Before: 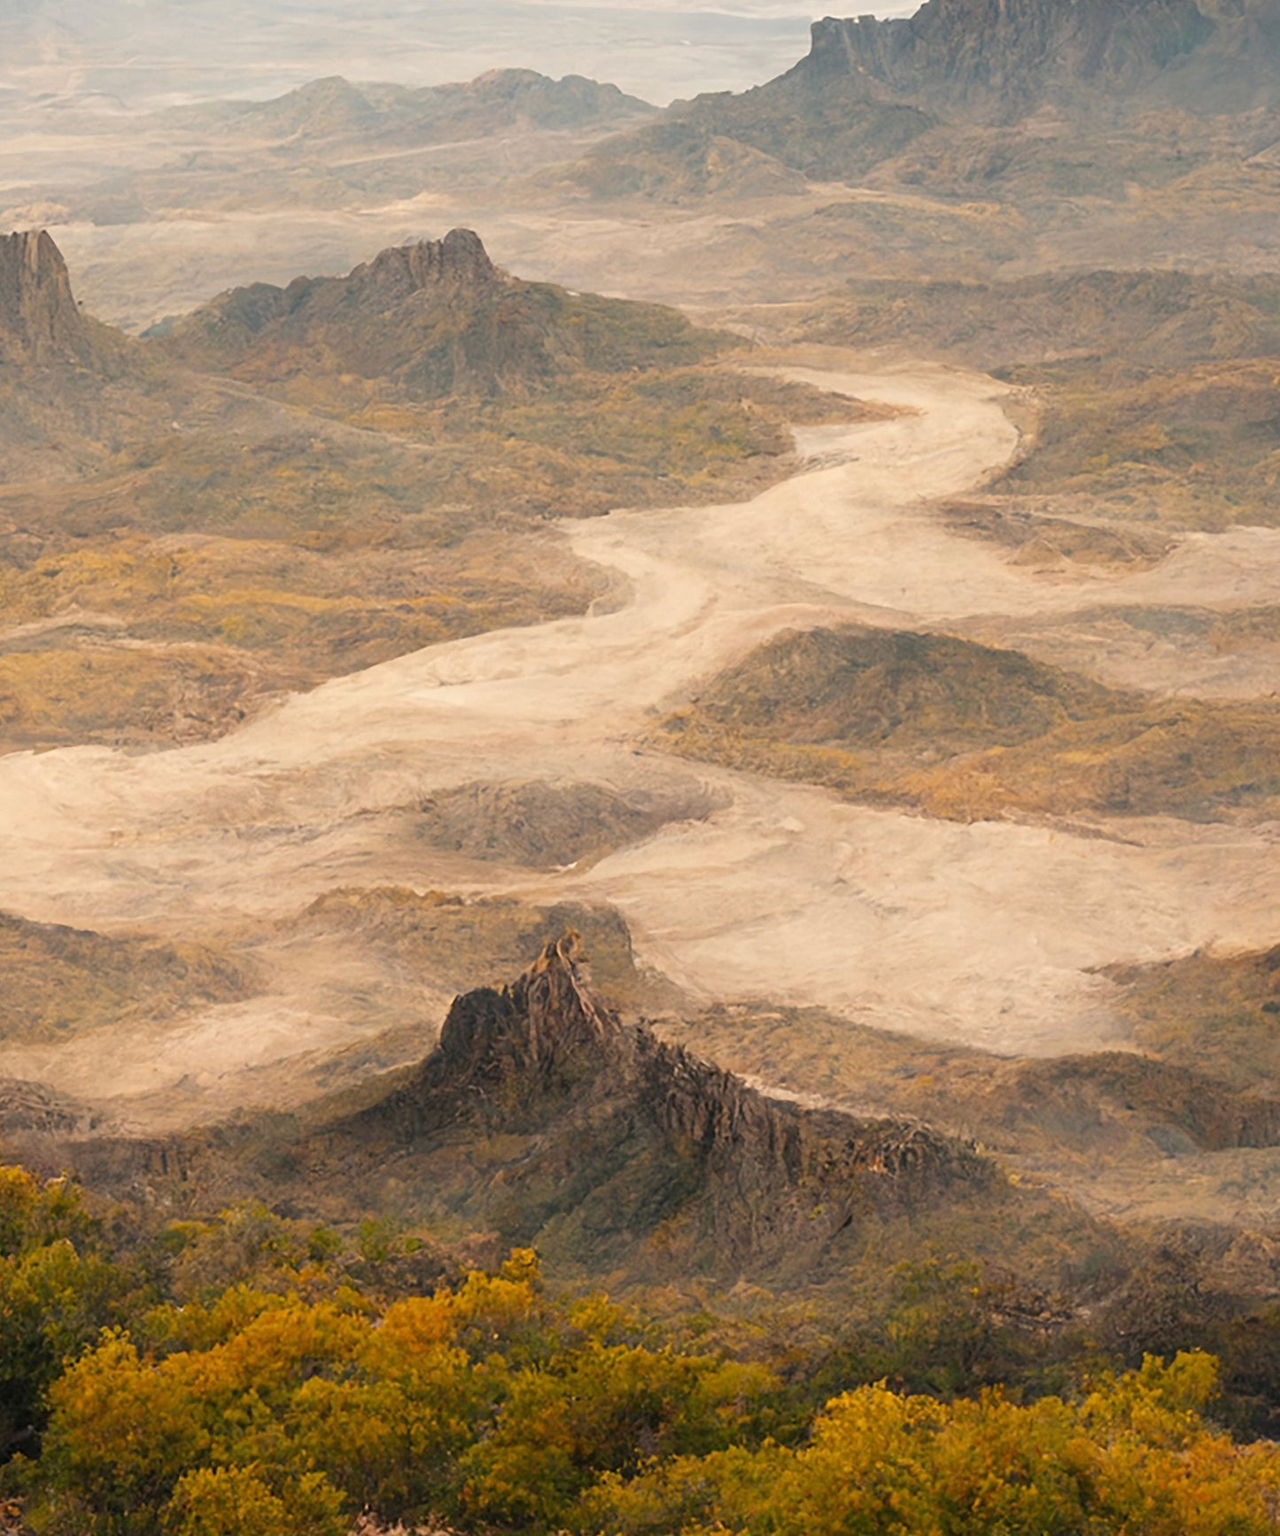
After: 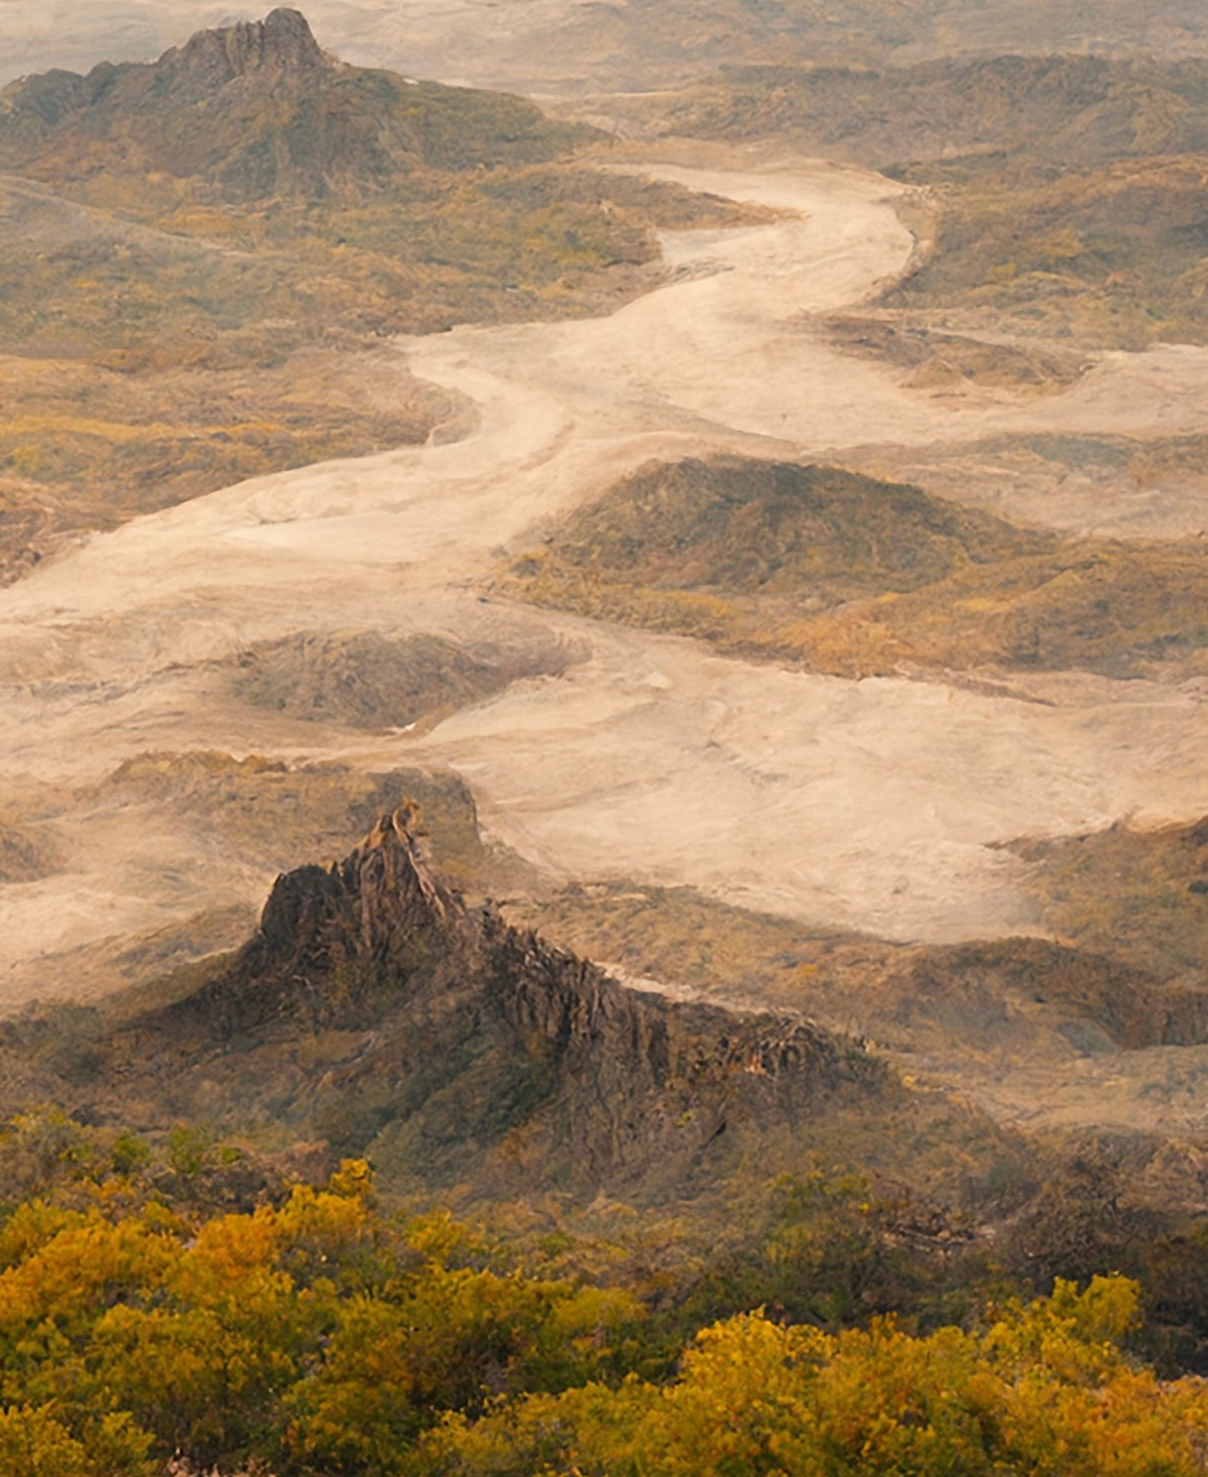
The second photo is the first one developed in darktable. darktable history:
crop: left 16.374%, top 14.422%
